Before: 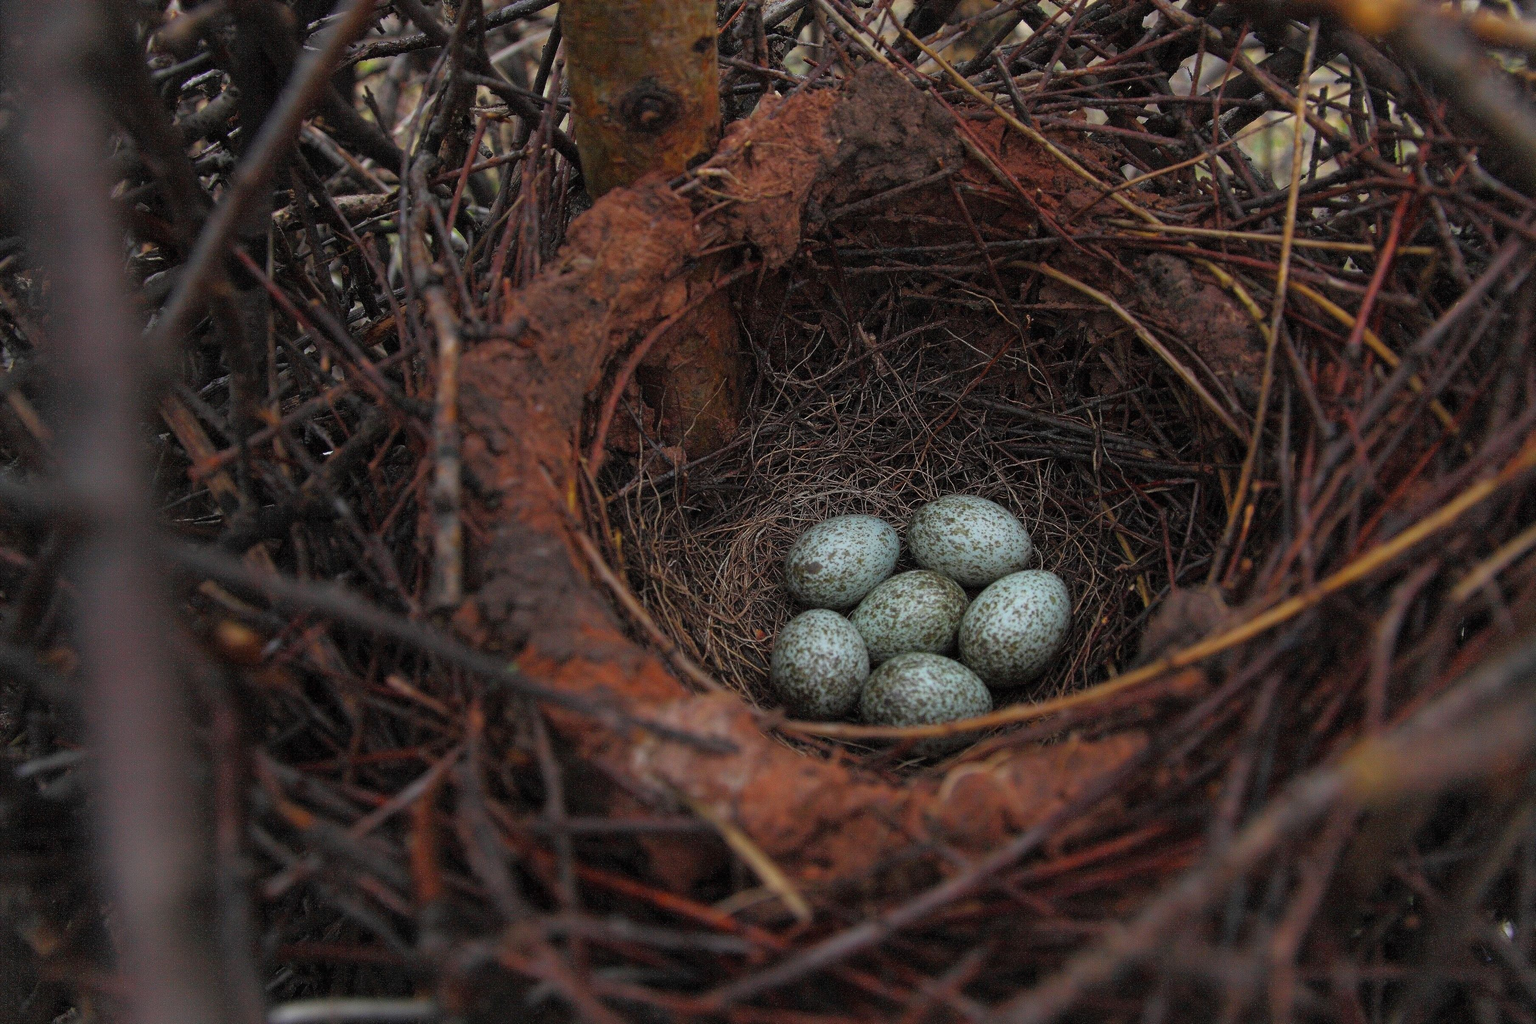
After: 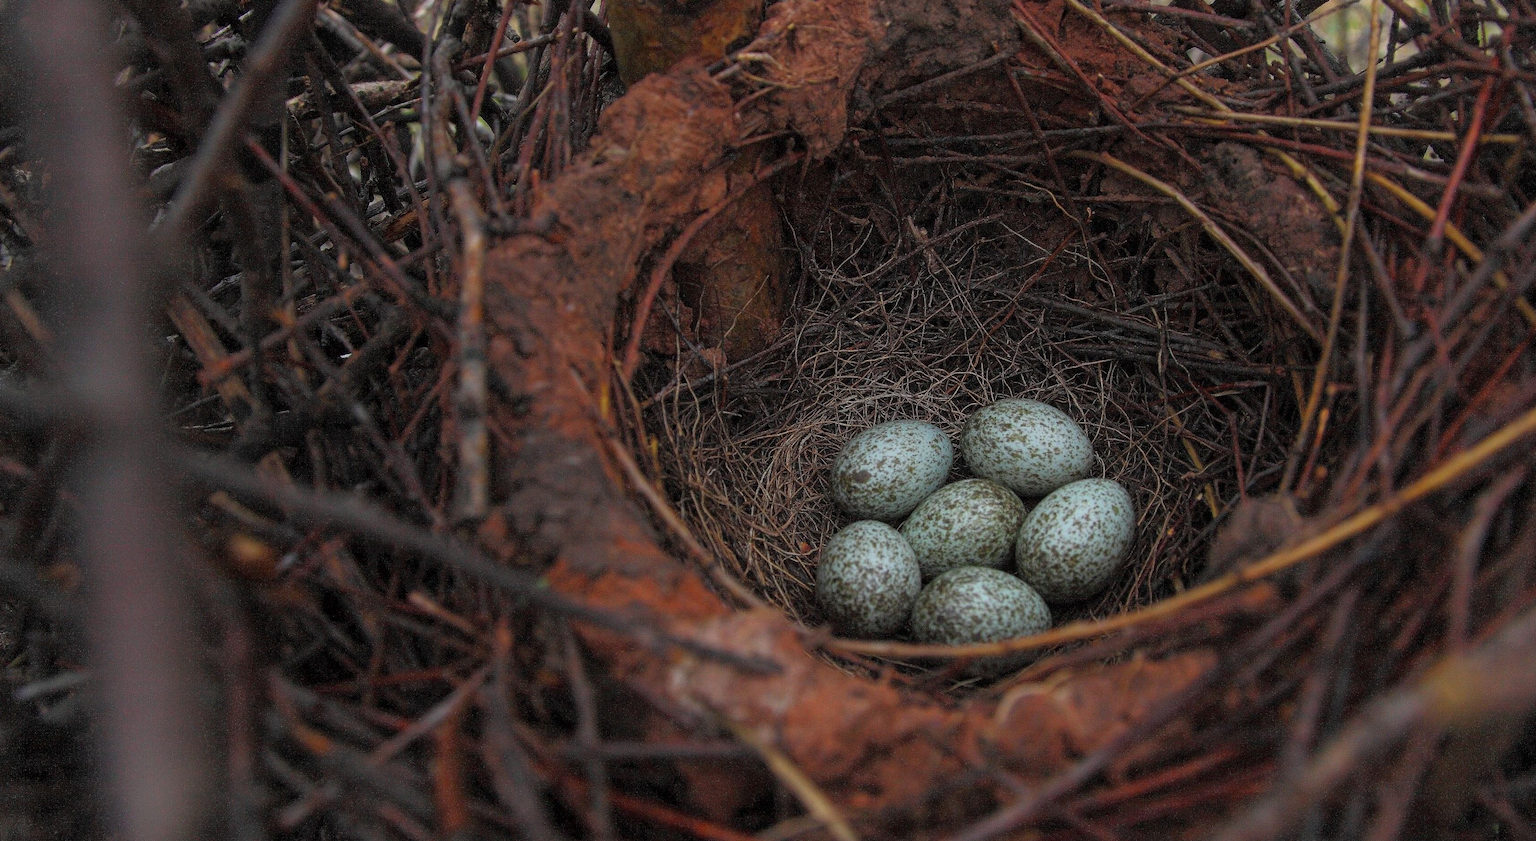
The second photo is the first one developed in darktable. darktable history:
local contrast: detail 109%
crop and rotate: angle 0.108°, top 11.536%, right 5.489%, bottom 10.835%
